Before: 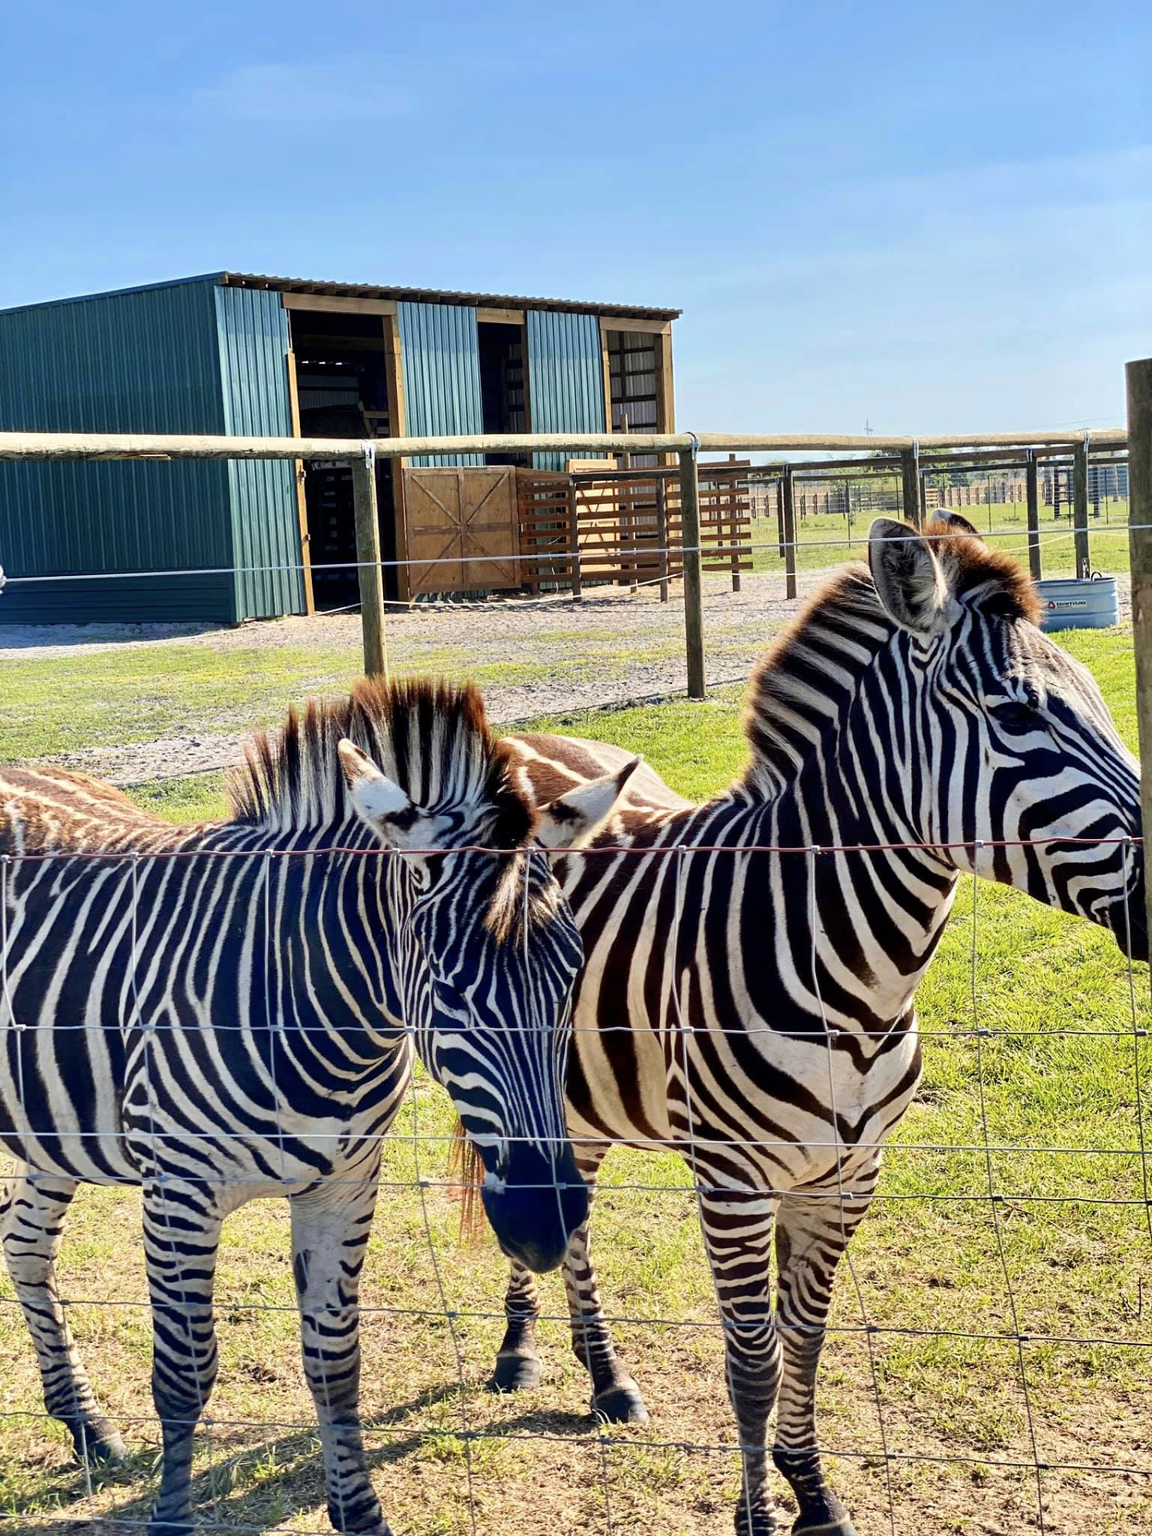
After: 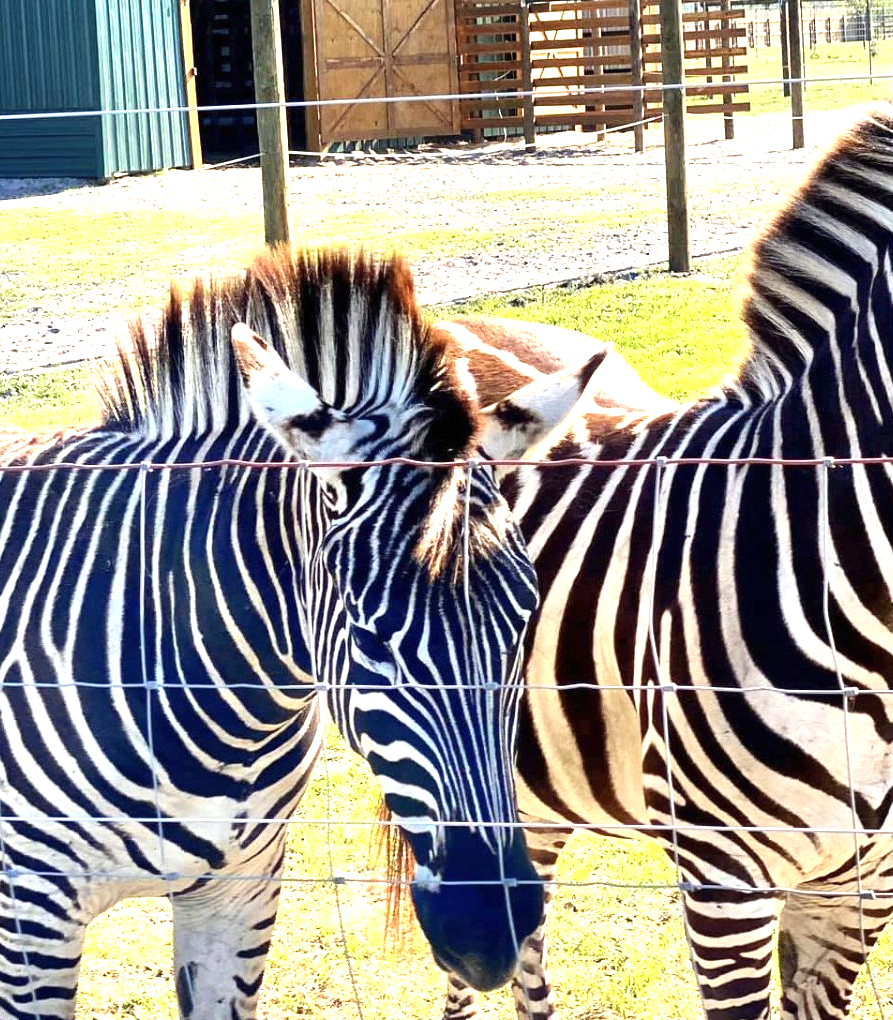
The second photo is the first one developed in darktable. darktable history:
crop: left 13.312%, top 31.28%, right 24.627%, bottom 15.582%
exposure: black level correction 0, exposure 1.2 EV, compensate exposure bias true, compensate highlight preservation false
